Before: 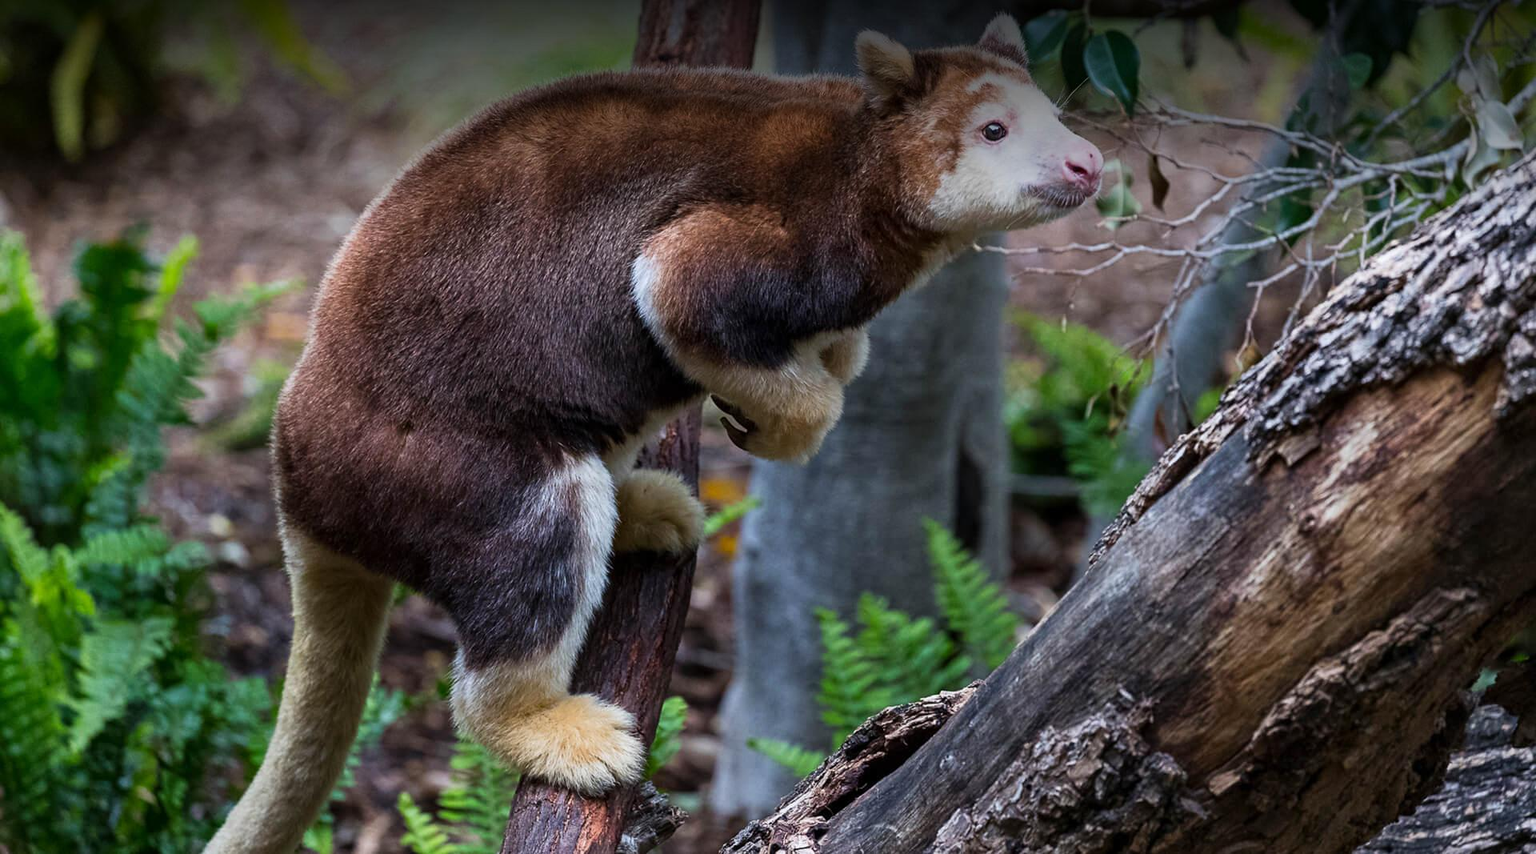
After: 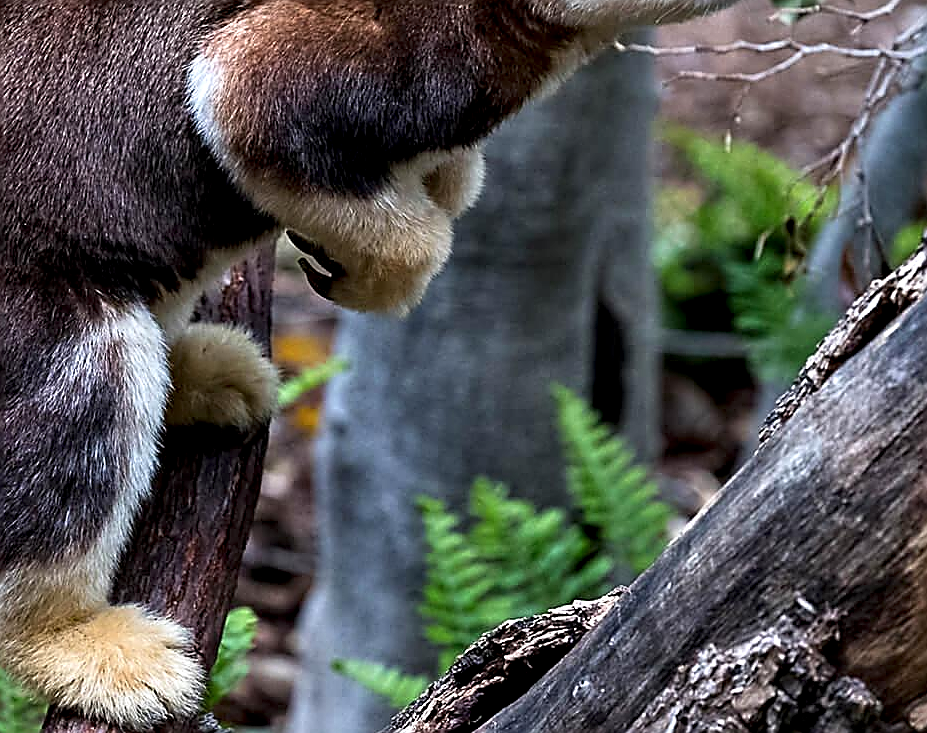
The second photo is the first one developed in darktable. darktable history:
sharpen: radius 1.4, amount 1.25, threshold 0.7
crop: left 31.379%, top 24.658%, right 20.326%, bottom 6.628%
exposure: exposure 0.191 EV, compensate highlight preservation false
contrast equalizer: y [[0.586, 0.584, 0.576, 0.565, 0.552, 0.539], [0.5 ×6], [0.97, 0.959, 0.919, 0.859, 0.789, 0.717], [0 ×6], [0 ×6]]
